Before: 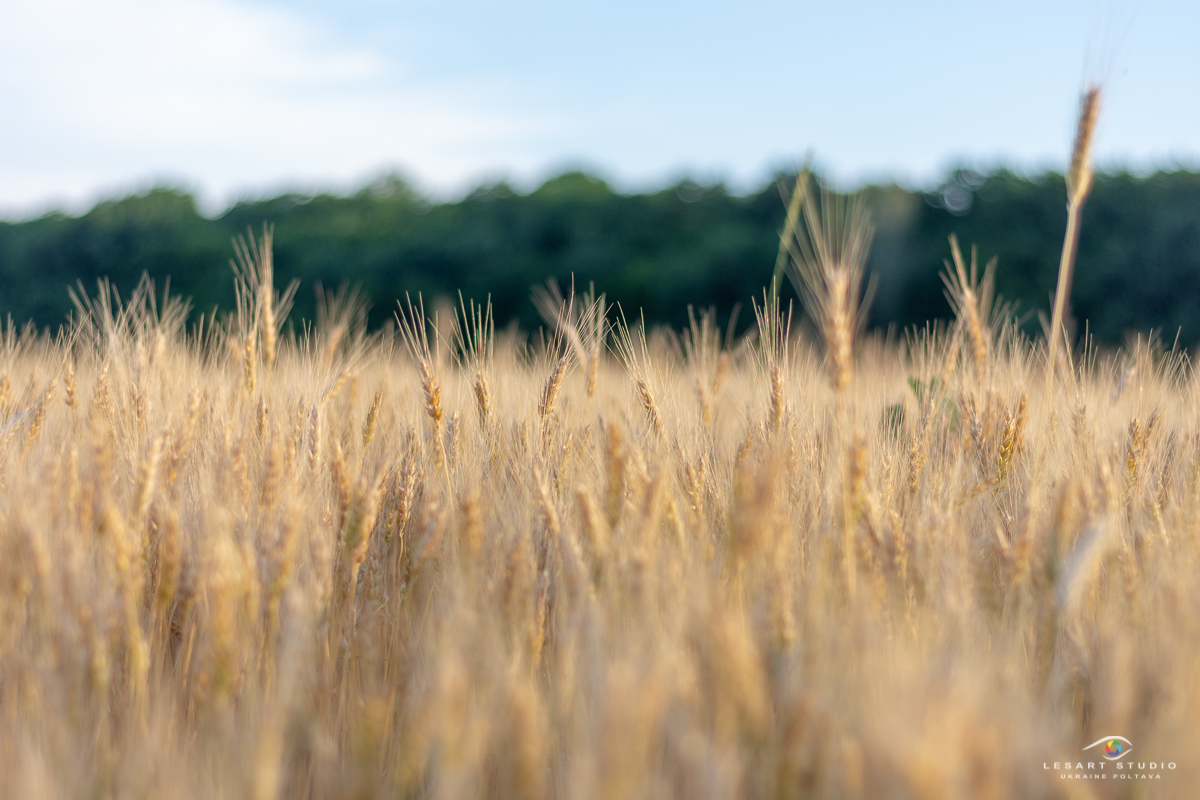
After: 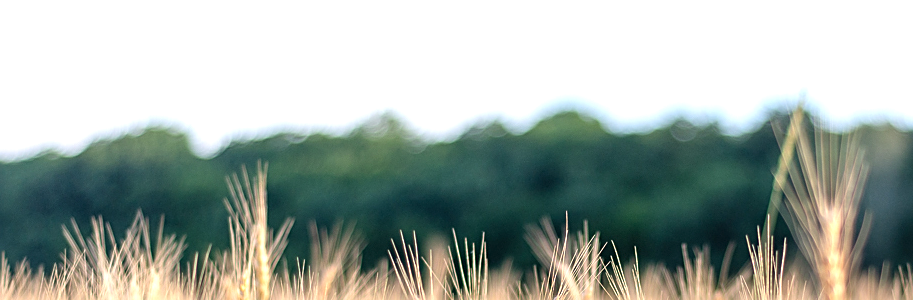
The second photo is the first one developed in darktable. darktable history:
color correction: highlights a* 3.16, highlights b* -1.47, shadows a* -0.088, shadows b* 2.58, saturation 0.978
crop: left 0.558%, top 7.65%, right 23.321%, bottom 54.801%
sharpen: on, module defaults
exposure: exposure 0.774 EV, compensate exposure bias true, compensate highlight preservation false
